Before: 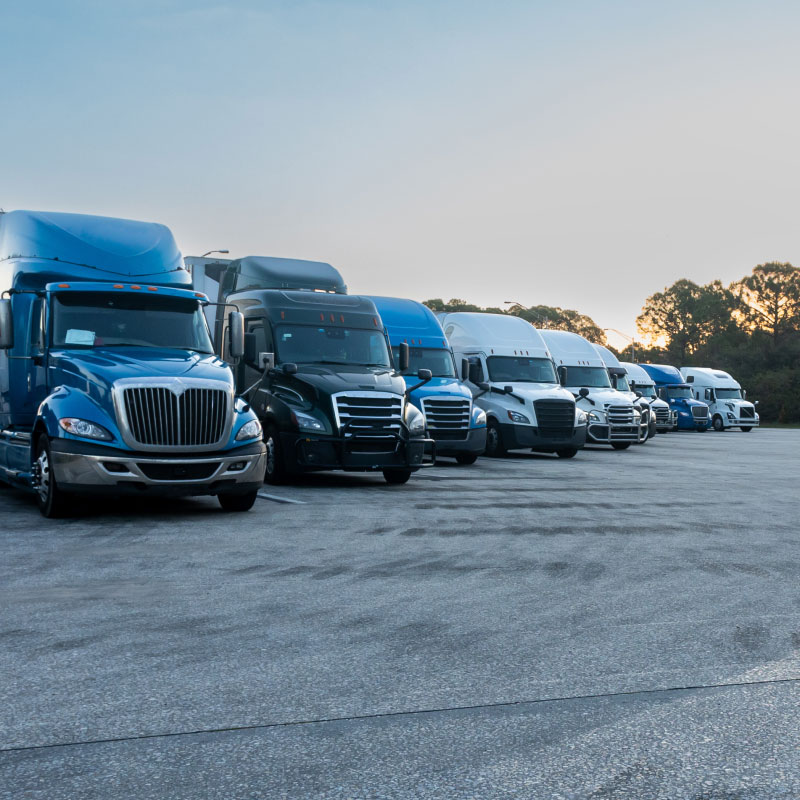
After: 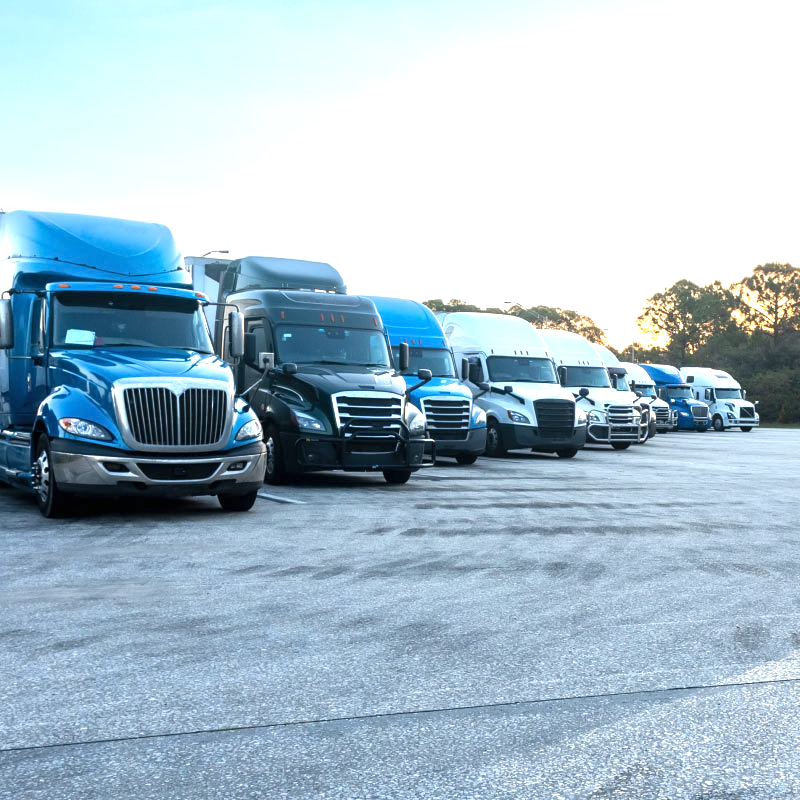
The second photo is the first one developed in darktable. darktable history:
exposure: black level correction 0, exposure 1.095 EV, compensate highlight preservation false
contrast equalizer: y [[0.5 ×4, 0.525, 0.667], [0.5 ×6], [0.5 ×6], [0 ×4, 0.042, 0], [0, 0, 0.004, 0.1, 0.191, 0.131]], mix 0.364
